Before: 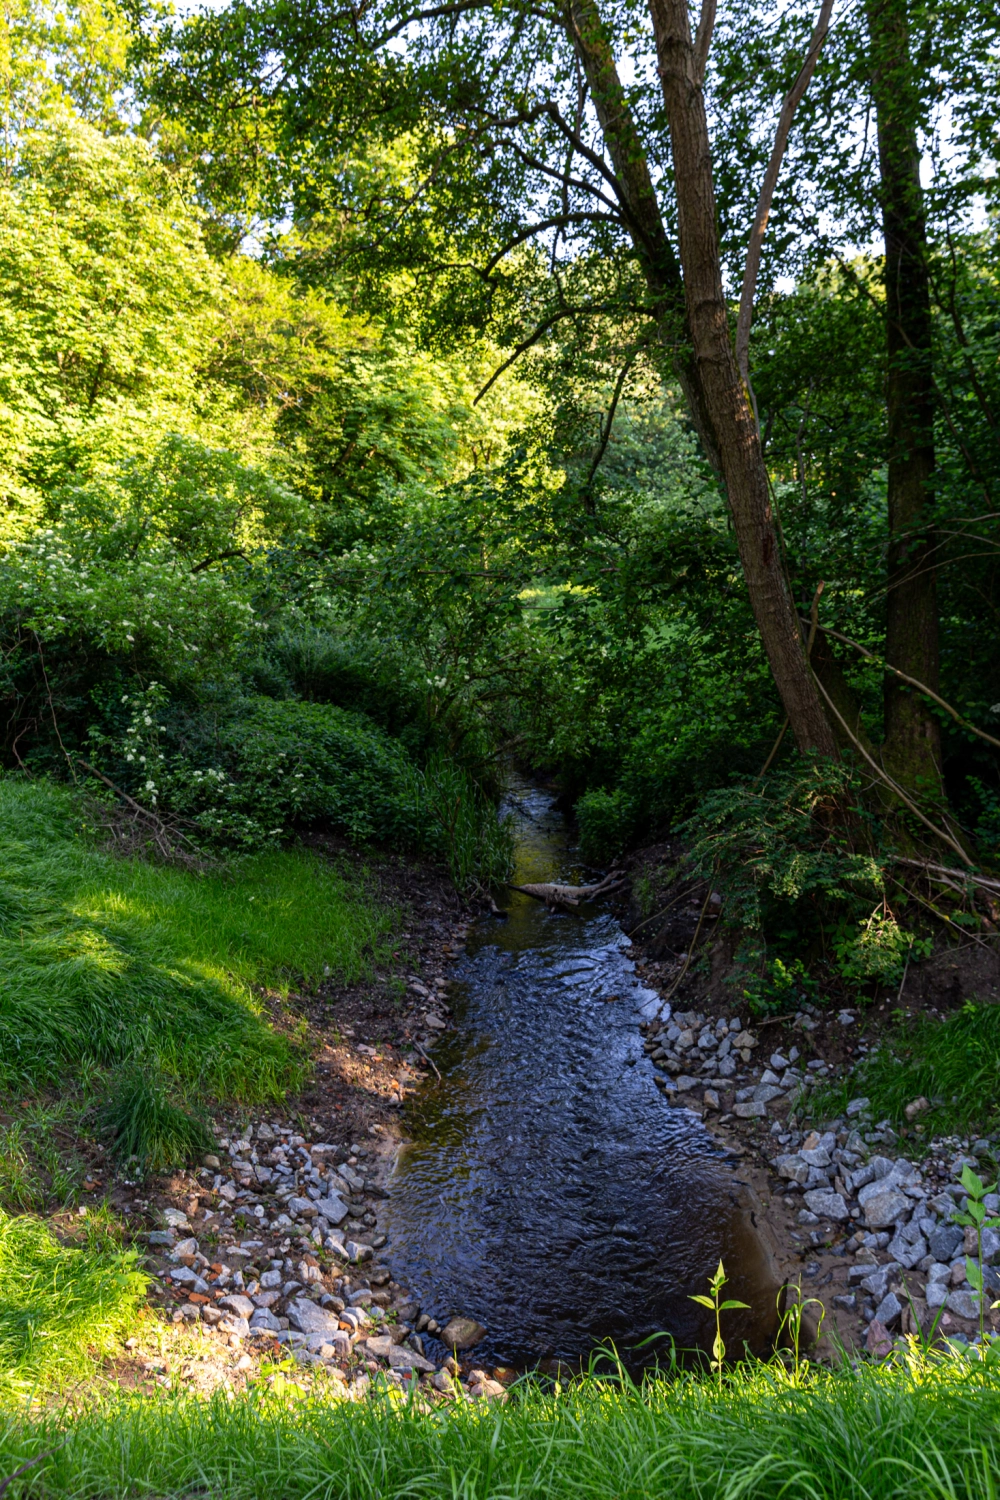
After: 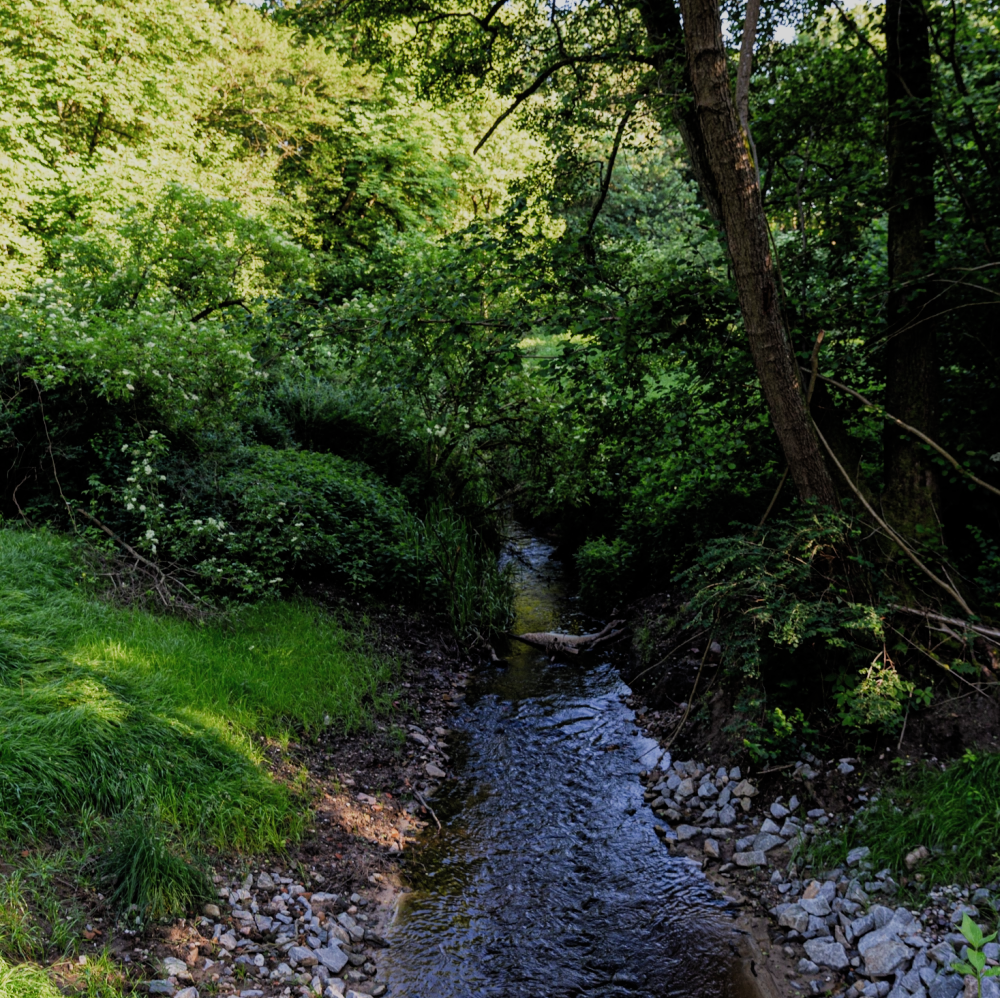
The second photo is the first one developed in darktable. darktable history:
crop: top 16.742%, bottom 16.681%
filmic rgb: black relative exposure -7.96 EV, white relative exposure 3.98 EV, hardness 4.13, contrast 0.994, add noise in highlights 0.002, color science v3 (2019), use custom middle-gray values true, contrast in highlights soft
